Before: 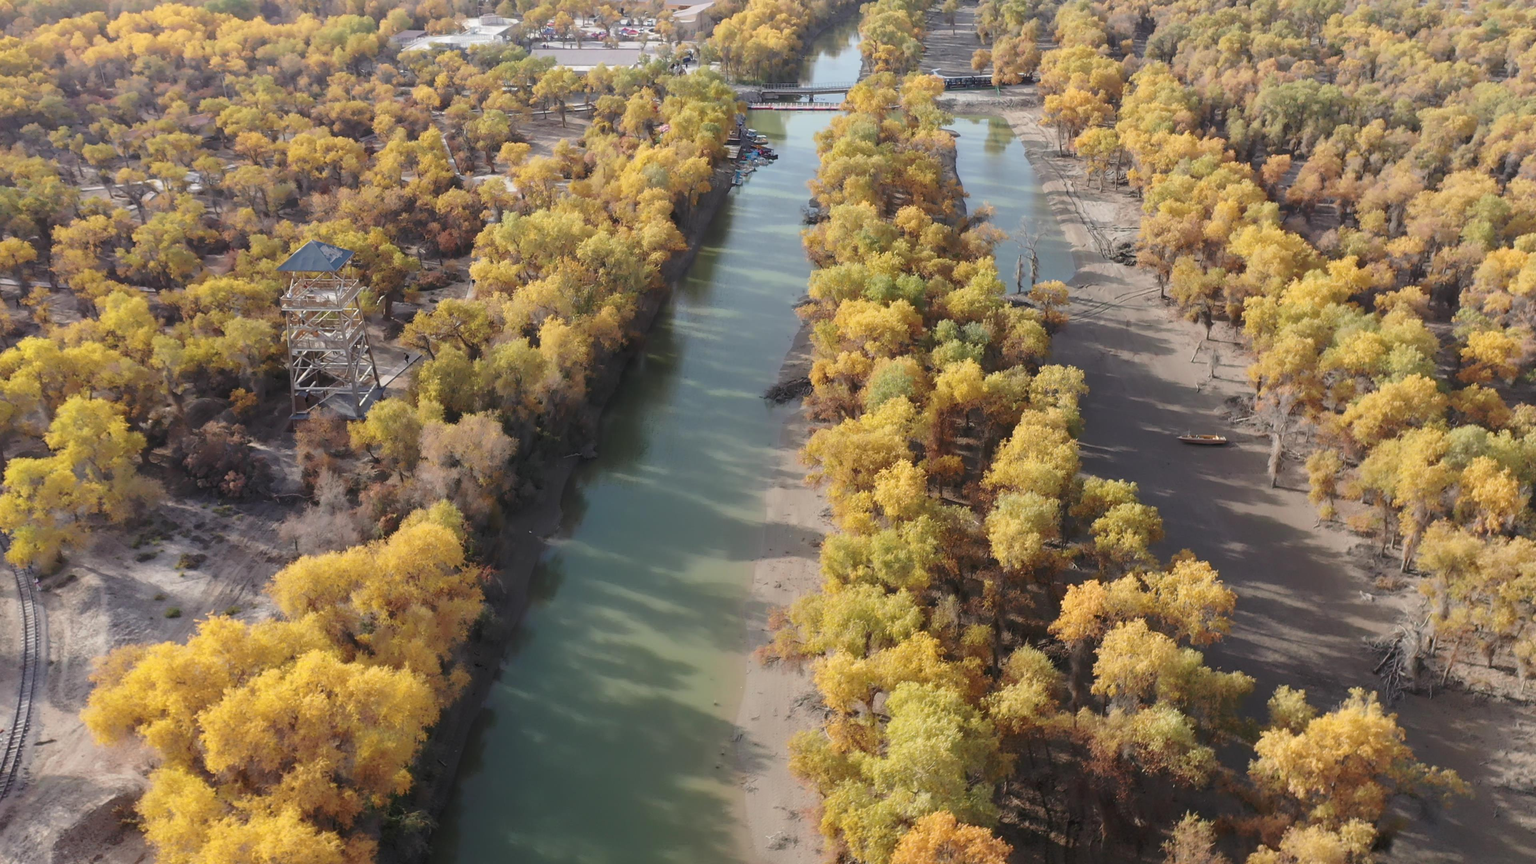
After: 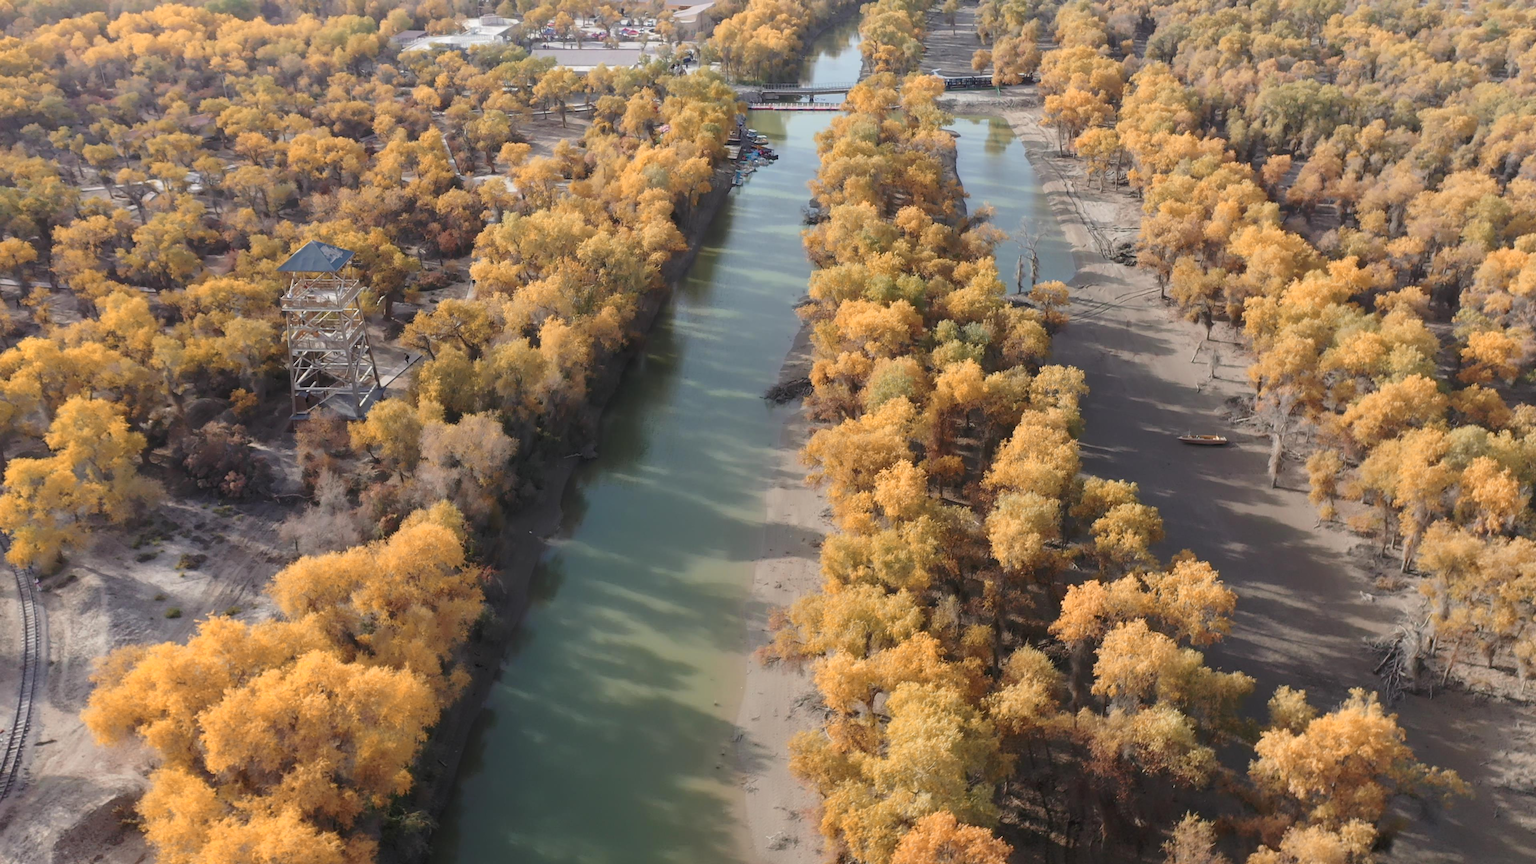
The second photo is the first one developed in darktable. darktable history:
color zones: curves: ch2 [(0, 0.5) (0.143, 0.5) (0.286, 0.416) (0.429, 0.5) (0.571, 0.5) (0.714, 0.5) (0.857, 0.5) (1, 0.5)]
